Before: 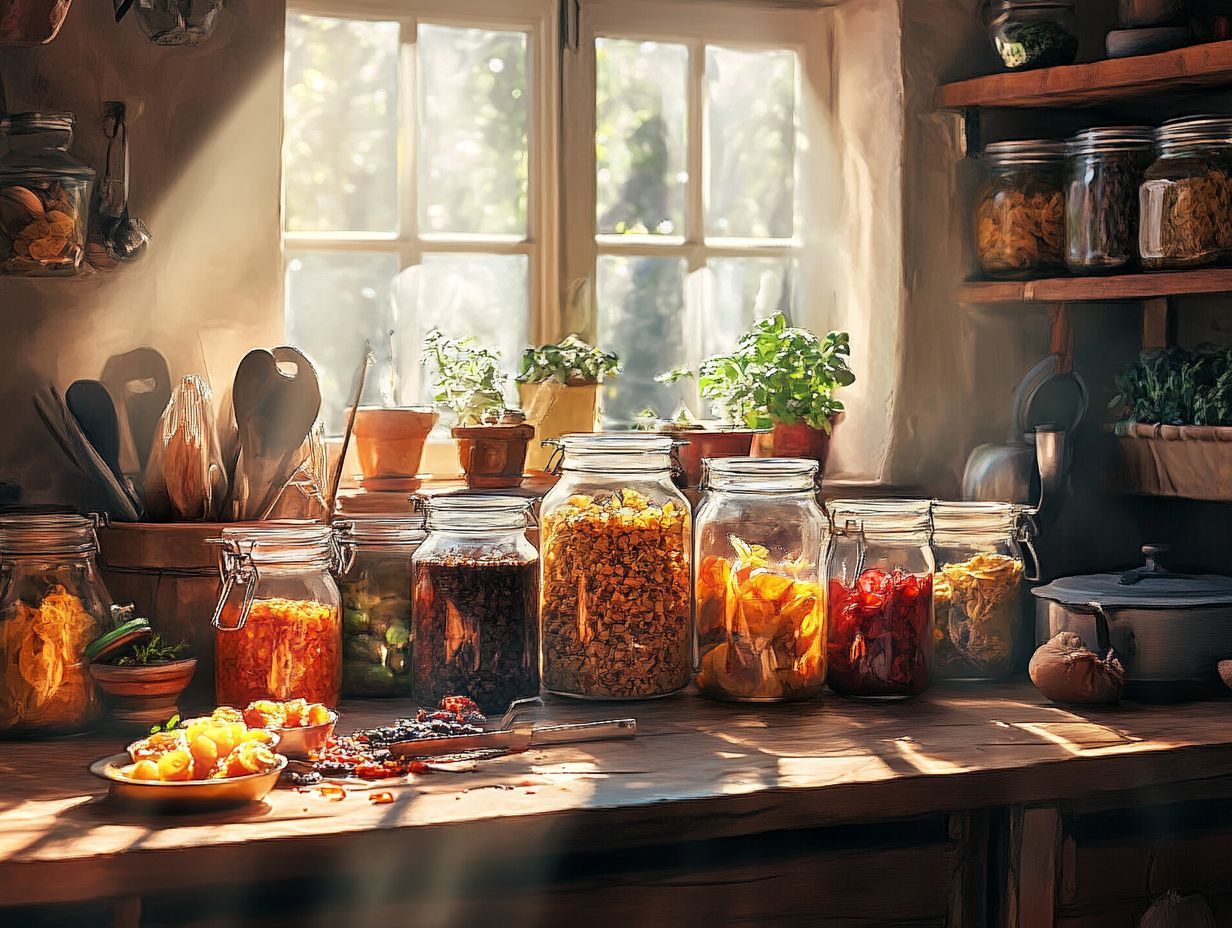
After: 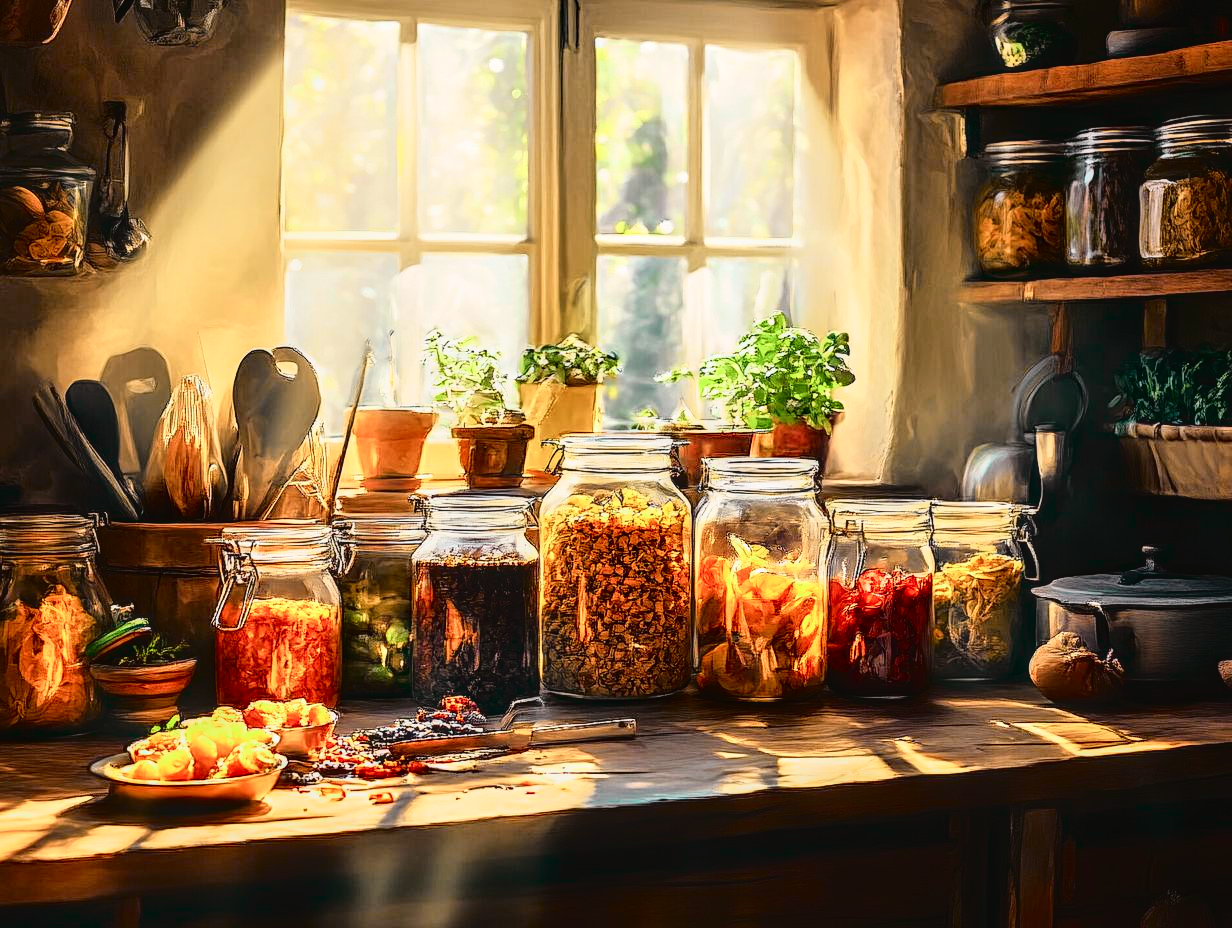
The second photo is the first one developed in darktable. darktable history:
tone curve: curves: ch0 [(0, 0.022) (0.177, 0.086) (0.392, 0.438) (0.704, 0.844) (0.858, 0.938) (1, 0.981)]; ch1 [(0, 0) (0.402, 0.36) (0.476, 0.456) (0.498, 0.501) (0.518, 0.521) (0.58, 0.598) (0.619, 0.65) (0.692, 0.737) (1, 1)]; ch2 [(0, 0) (0.415, 0.438) (0.483, 0.499) (0.503, 0.507) (0.526, 0.537) (0.563, 0.624) (0.626, 0.714) (0.699, 0.753) (0.997, 0.858)], color space Lab, independent channels
local contrast: on, module defaults
